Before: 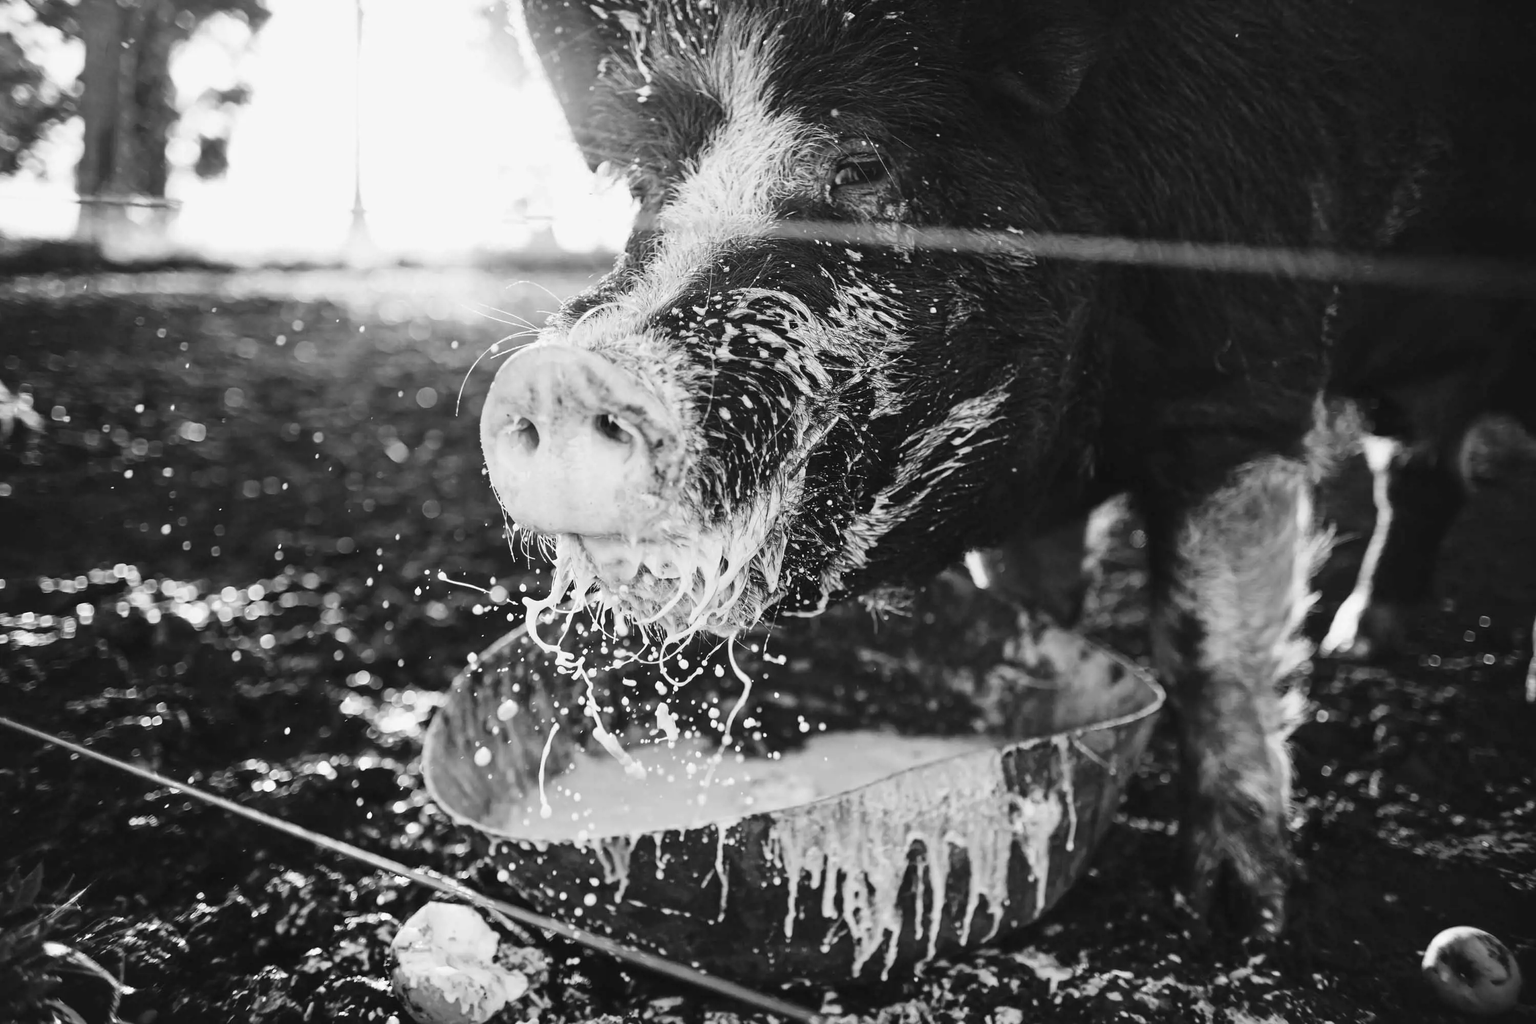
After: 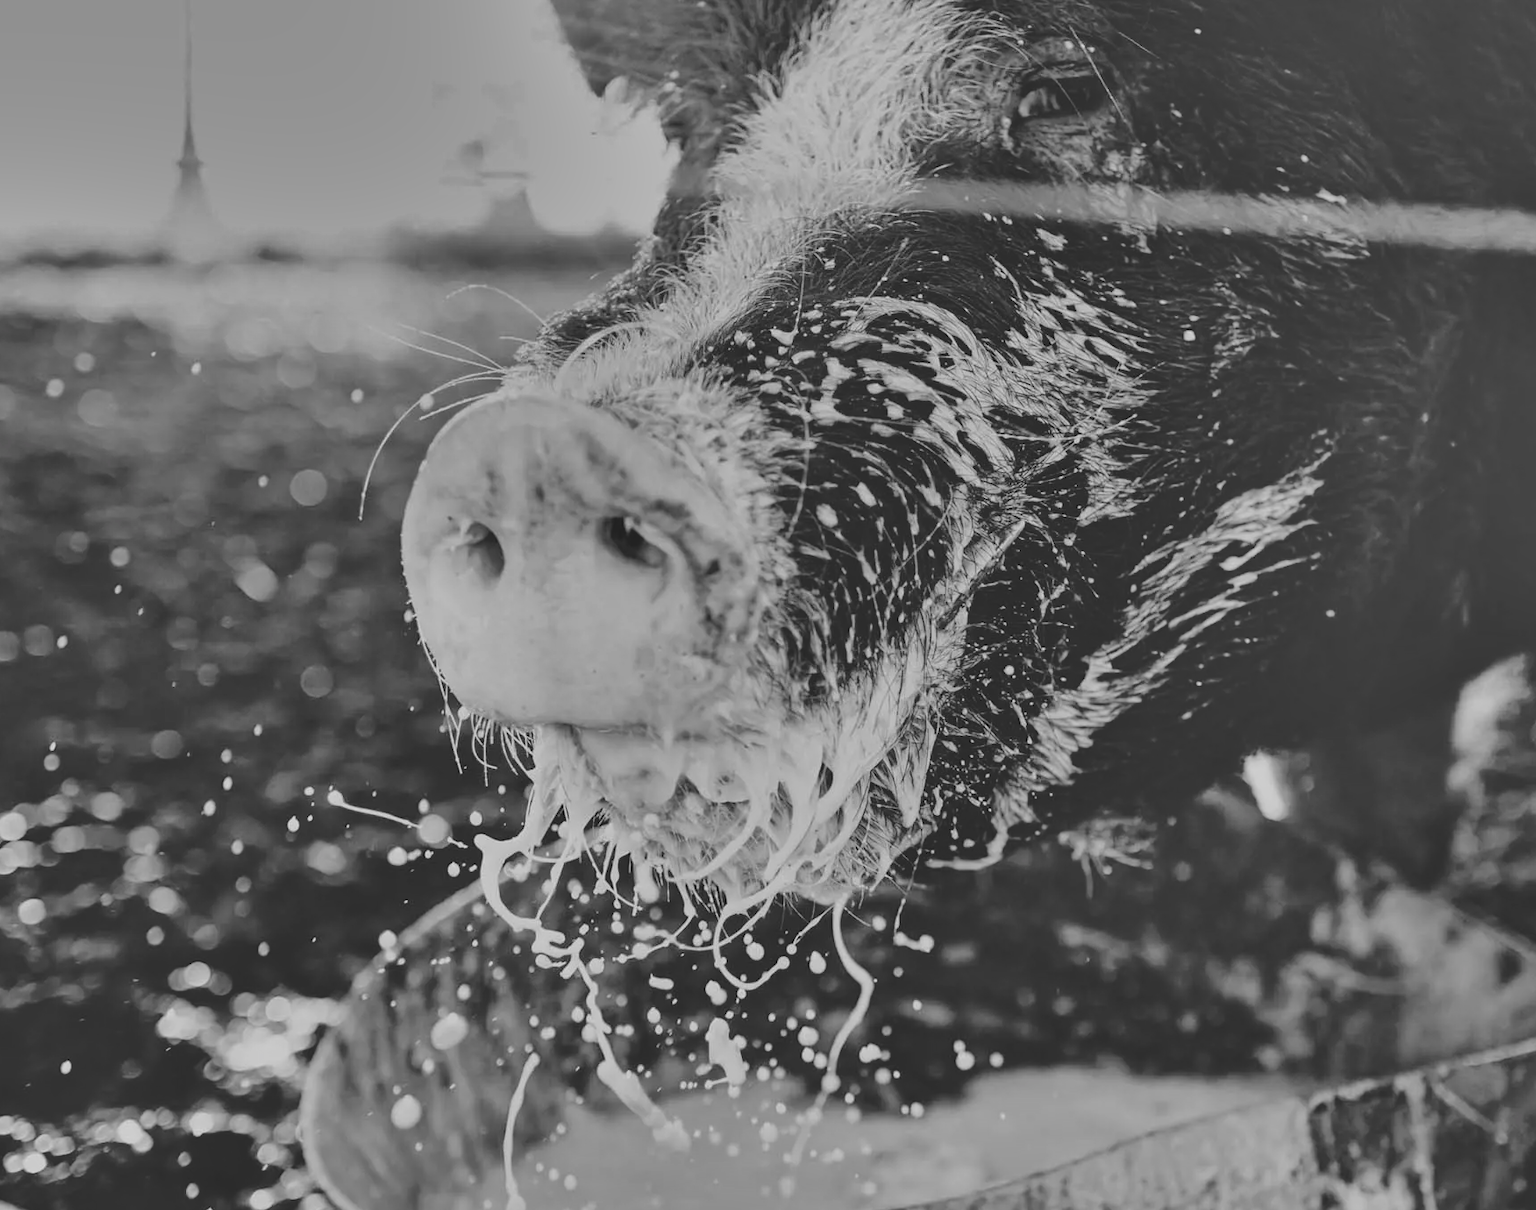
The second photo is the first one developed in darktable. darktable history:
crop: left 16.241%, top 11.491%, right 26.252%, bottom 20.493%
tone curve: curves: ch0 [(0, 0) (0.003, 0.177) (0.011, 0.177) (0.025, 0.176) (0.044, 0.178) (0.069, 0.186) (0.1, 0.194) (0.136, 0.203) (0.177, 0.223) (0.224, 0.255) (0.277, 0.305) (0.335, 0.383) (0.399, 0.467) (0.468, 0.546) (0.543, 0.616) (0.623, 0.694) (0.709, 0.764) (0.801, 0.834) (0.898, 0.901) (1, 1)], preserve colors none
tone equalizer: -8 EV 0.276 EV, -7 EV 0.439 EV, -6 EV 0.402 EV, -5 EV 0.241 EV, -3 EV -0.249 EV, -2 EV -0.411 EV, -1 EV -0.412 EV, +0 EV -0.227 EV, edges refinement/feathering 500, mask exposure compensation -1.57 EV, preserve details no
shadows and highlights: shadows 81.86, white point adjustment -9.18, highlights -61.43, soften with gaussian
